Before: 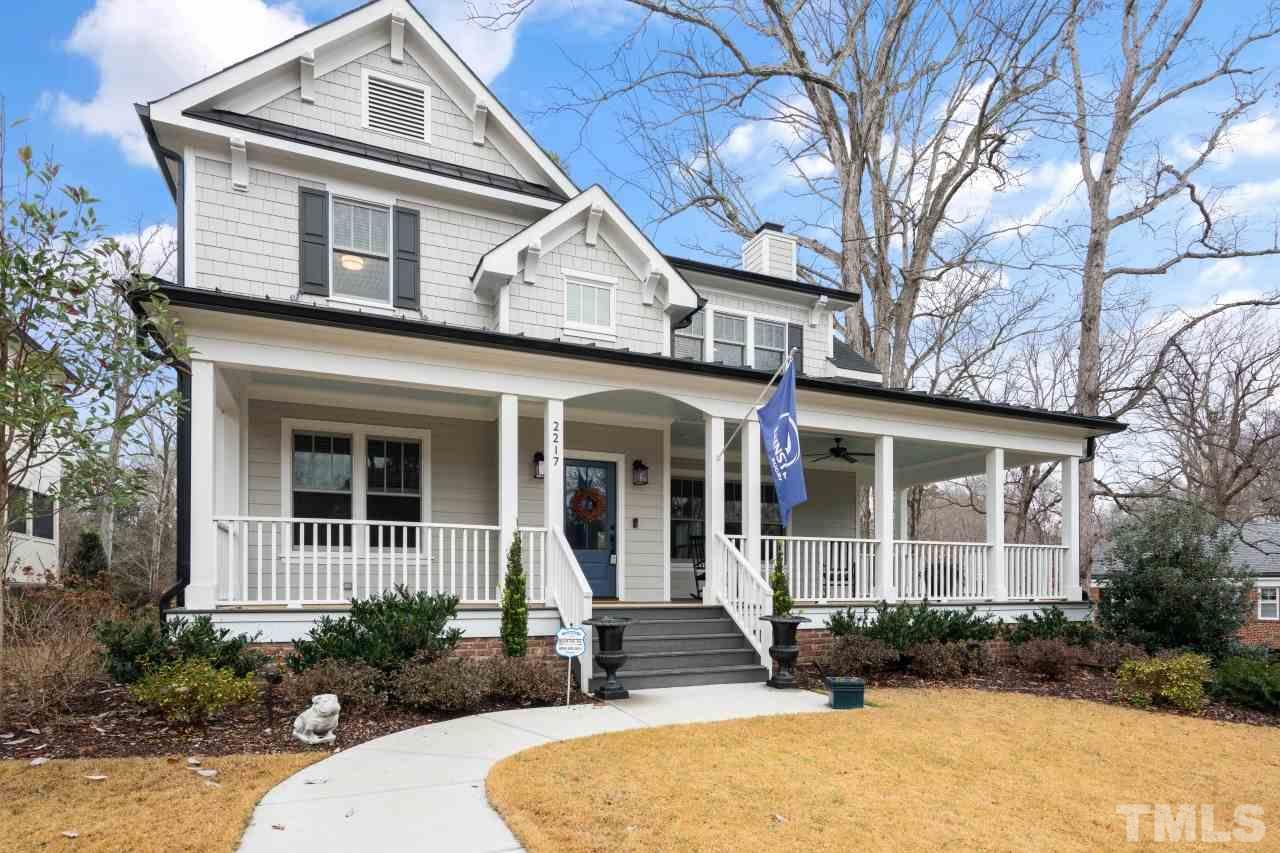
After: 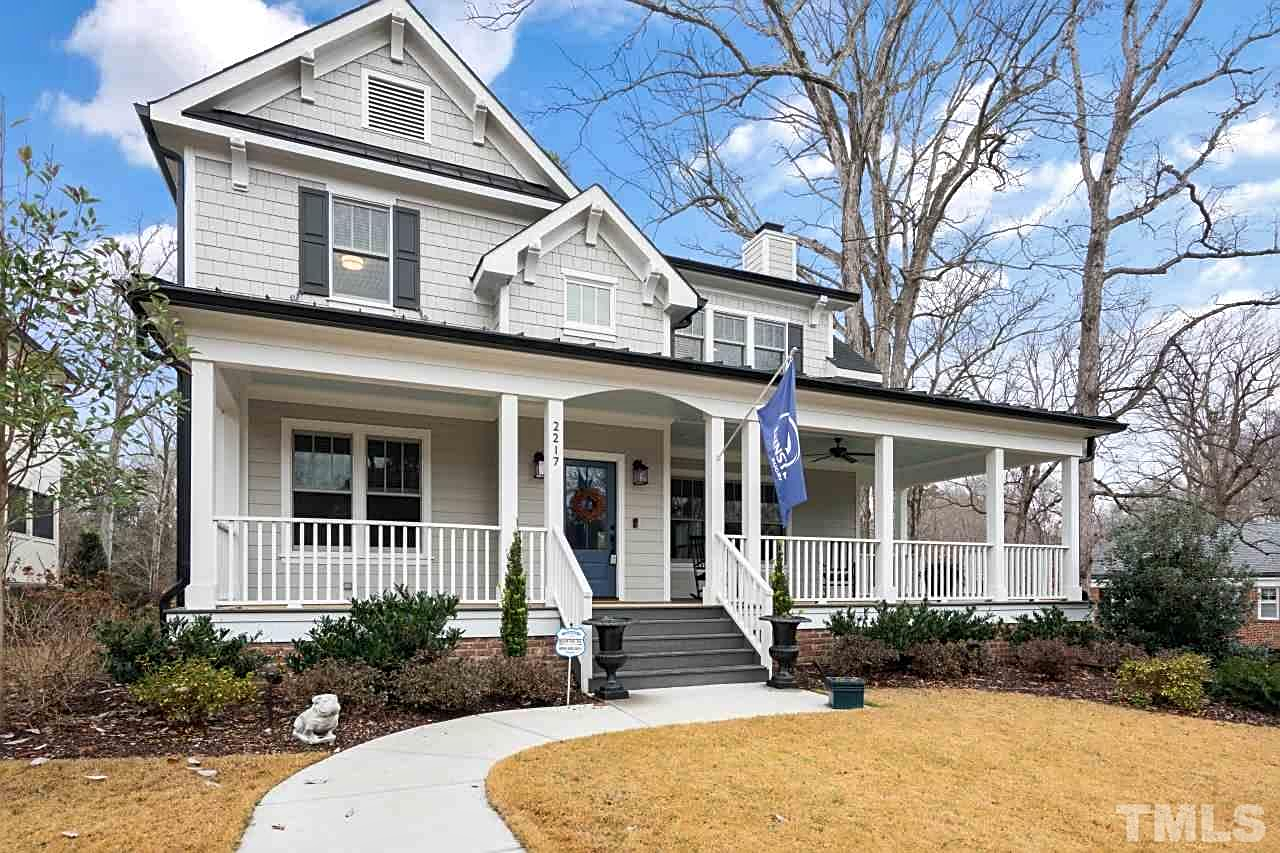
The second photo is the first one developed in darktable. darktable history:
sharpen: on, module defaults
shadows and highlights: white point adjustment 0.916, soften with gaussian
